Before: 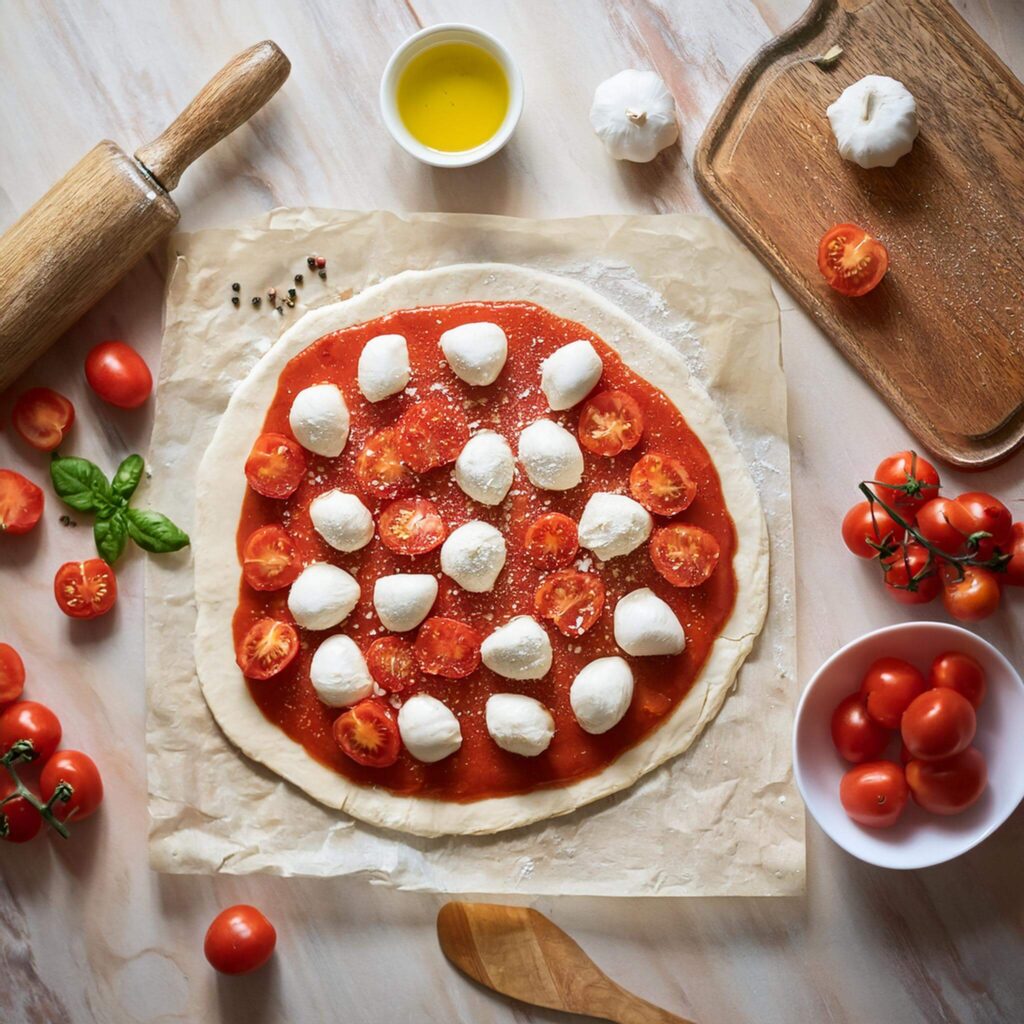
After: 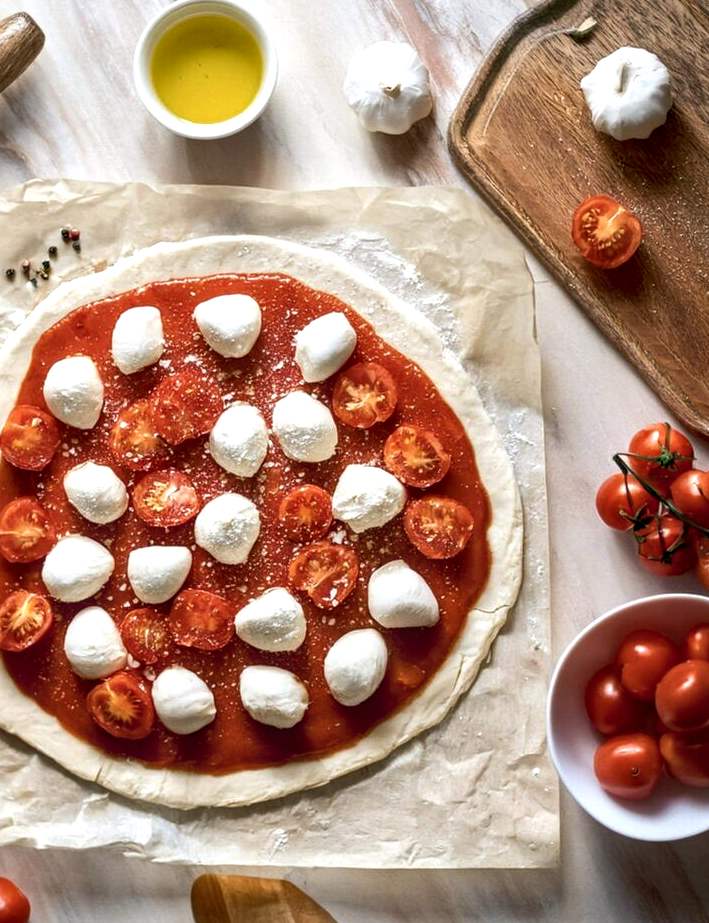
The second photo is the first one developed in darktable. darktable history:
crop and rotate: left 24.081%, top 2.764%, right 6.673%, bottom 7.069%
exposure: black level correction 0.009, exposure 0.016 EV, compensate highlight preservation false
contrast brightness saturation: contrast 0.042, saturation 0.153
color correction: highlights b* -0.06, saturation 0.834
local contrast: on, module defaults
shadows and highlights: shadows 25.3, highlights -24.2
color balance rgb: shadows lift › chroma 3.011%, shadows lift › hue 240.56°, perceptual saturation grading › global saturation -2.236%, perceptual saturation grading › highlights -7.662%, perceptual saturation grading › mid-tones 8.364%, perceptual saturation grading › shadows 4.993%, perceptual brilliance grading › global brilliance -18.591%, perceptual brilliance grading › highlights 28.017%, global vibrance 9.711%
